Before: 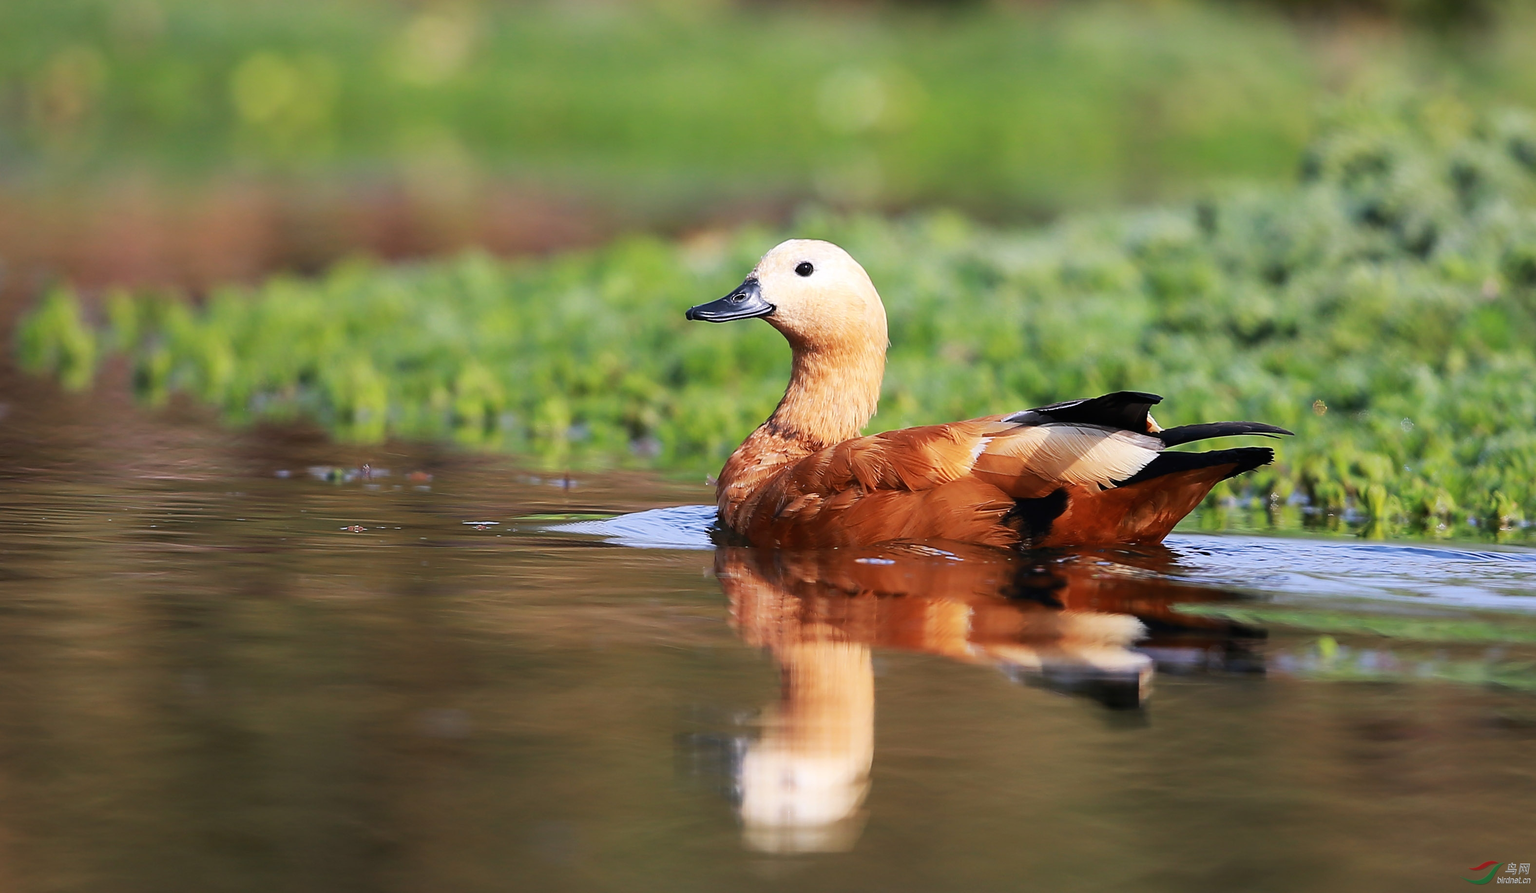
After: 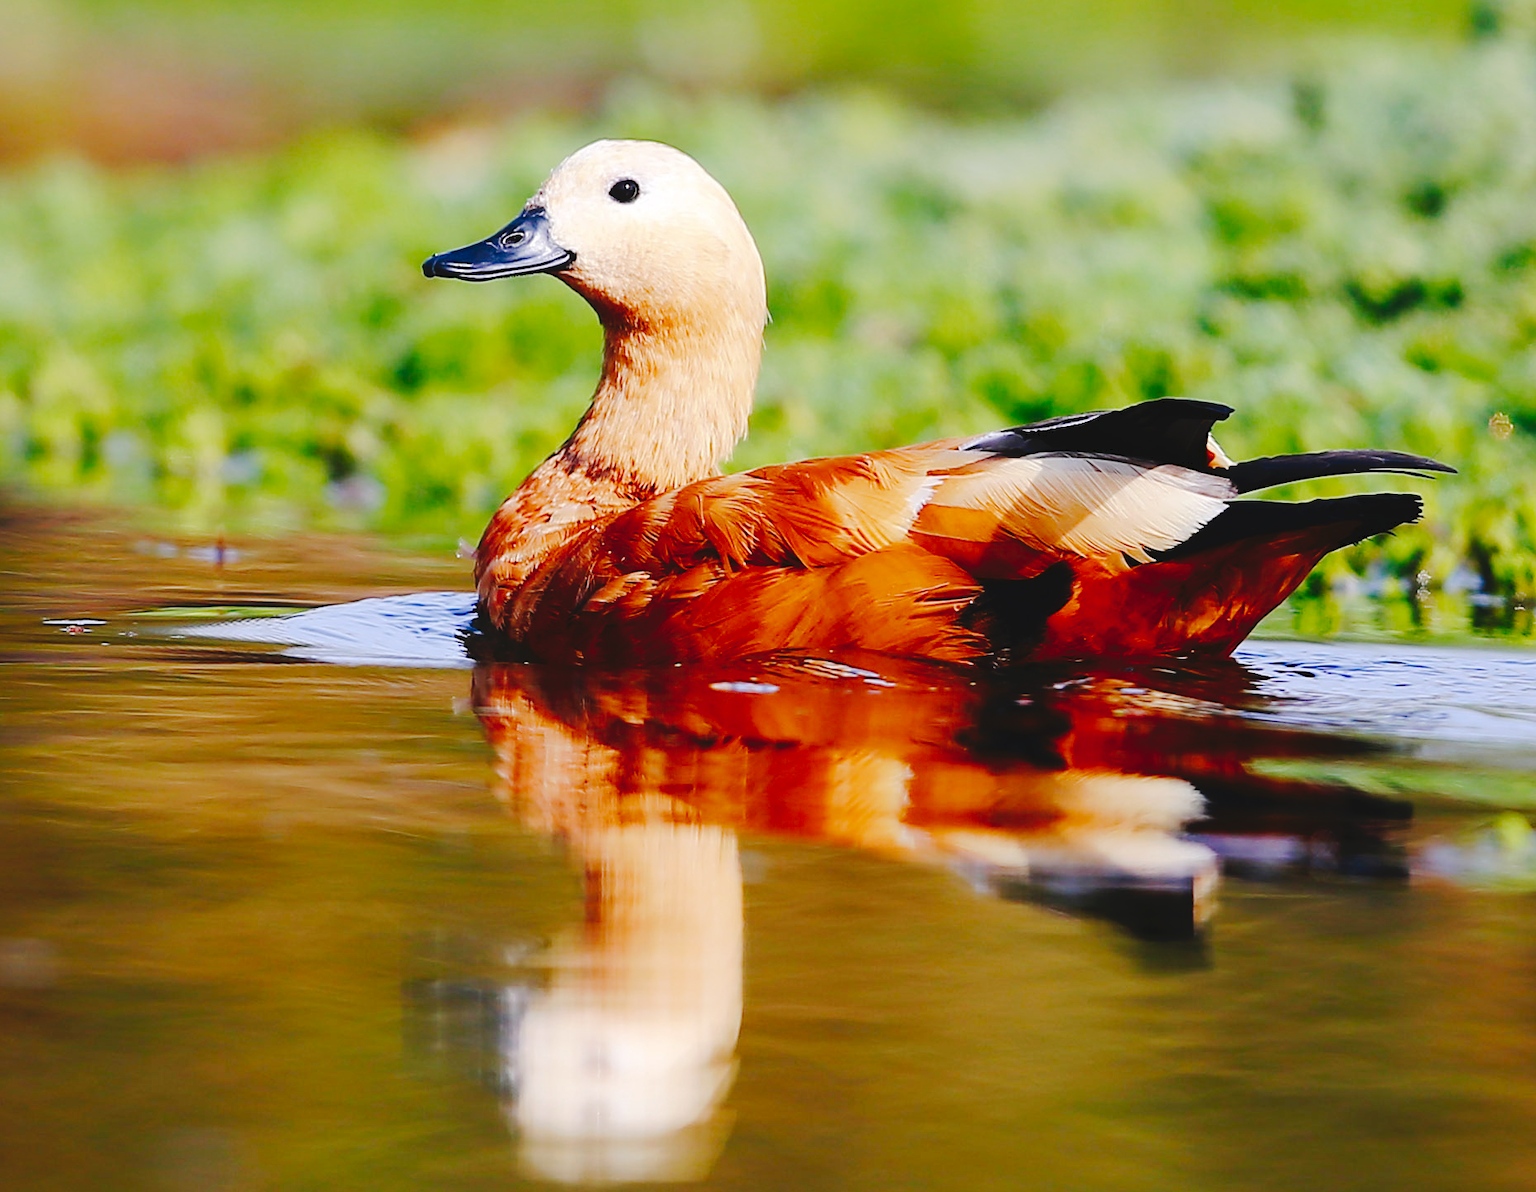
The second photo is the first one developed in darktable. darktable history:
color balance rgb: perceptual saturation grading › global saturation 19.474%, perceptual saturation grading › highlights -25.678%, perceptual saturation grading › shadows 49.546%
crop and rotate: left 28.486%, top 17.599%, right 12.673%, bottom 3.818%
tone curve: curves: ch0 [(0, 0) (0.003, 0.058) (0.011, 0.061) (0.025, 0.065) (0.044, 0.076) (0.069, 0.083) (0.1, 0.09) (0.136, 0.102) (0.177, 0.145) (0.224, 0.196) (0.277, 0.278) (0.335, 0.375) (0.399, 0.486) (0.468, 0.578) (0.543, 0.651) (0.623, 0.717) (0.709, 0.783) (0.801, 0.838) (0.898, 0.91) (1, 1)], preserve colors none
